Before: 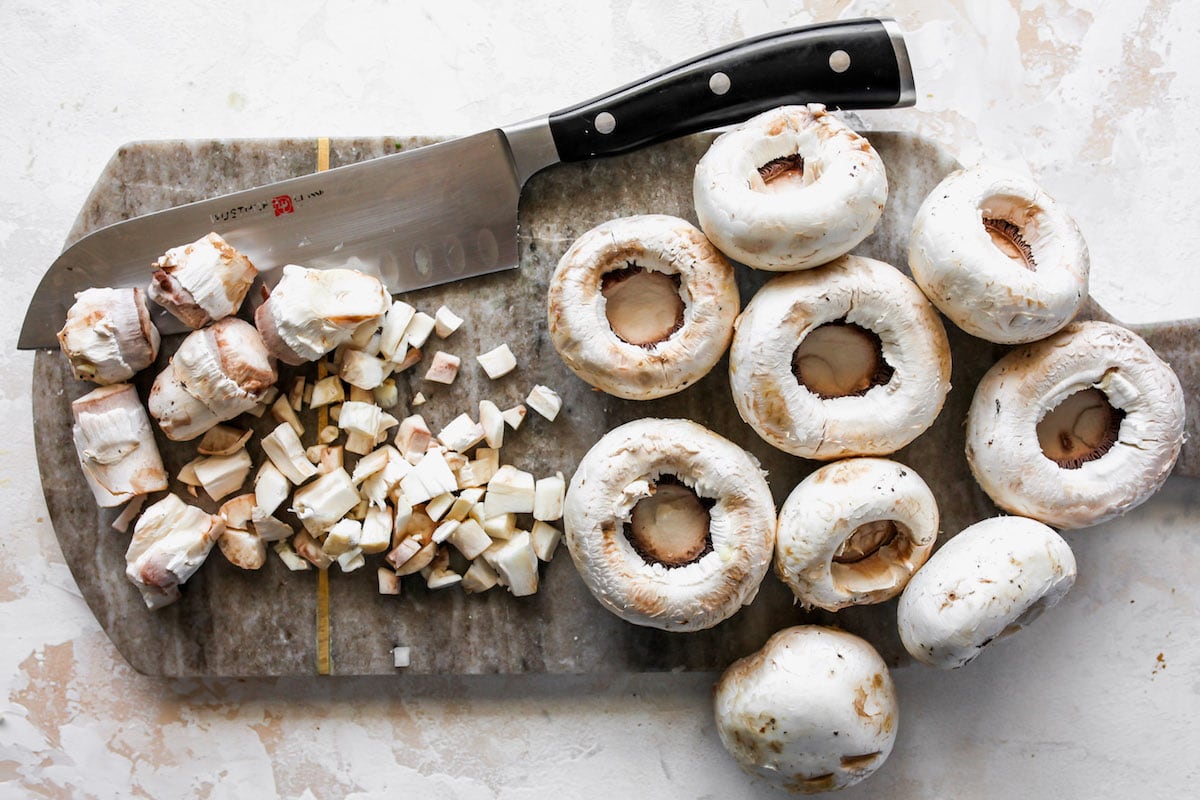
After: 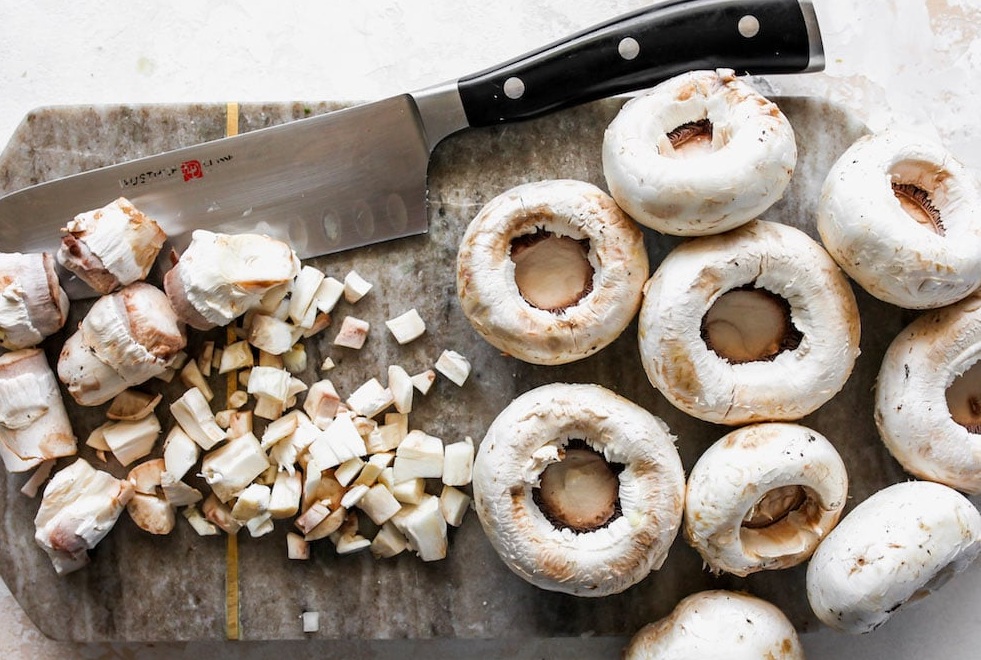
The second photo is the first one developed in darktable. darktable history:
crop and rotate: left 7.662%, top 4.443%, right 10.547%, bottom 12.95%
